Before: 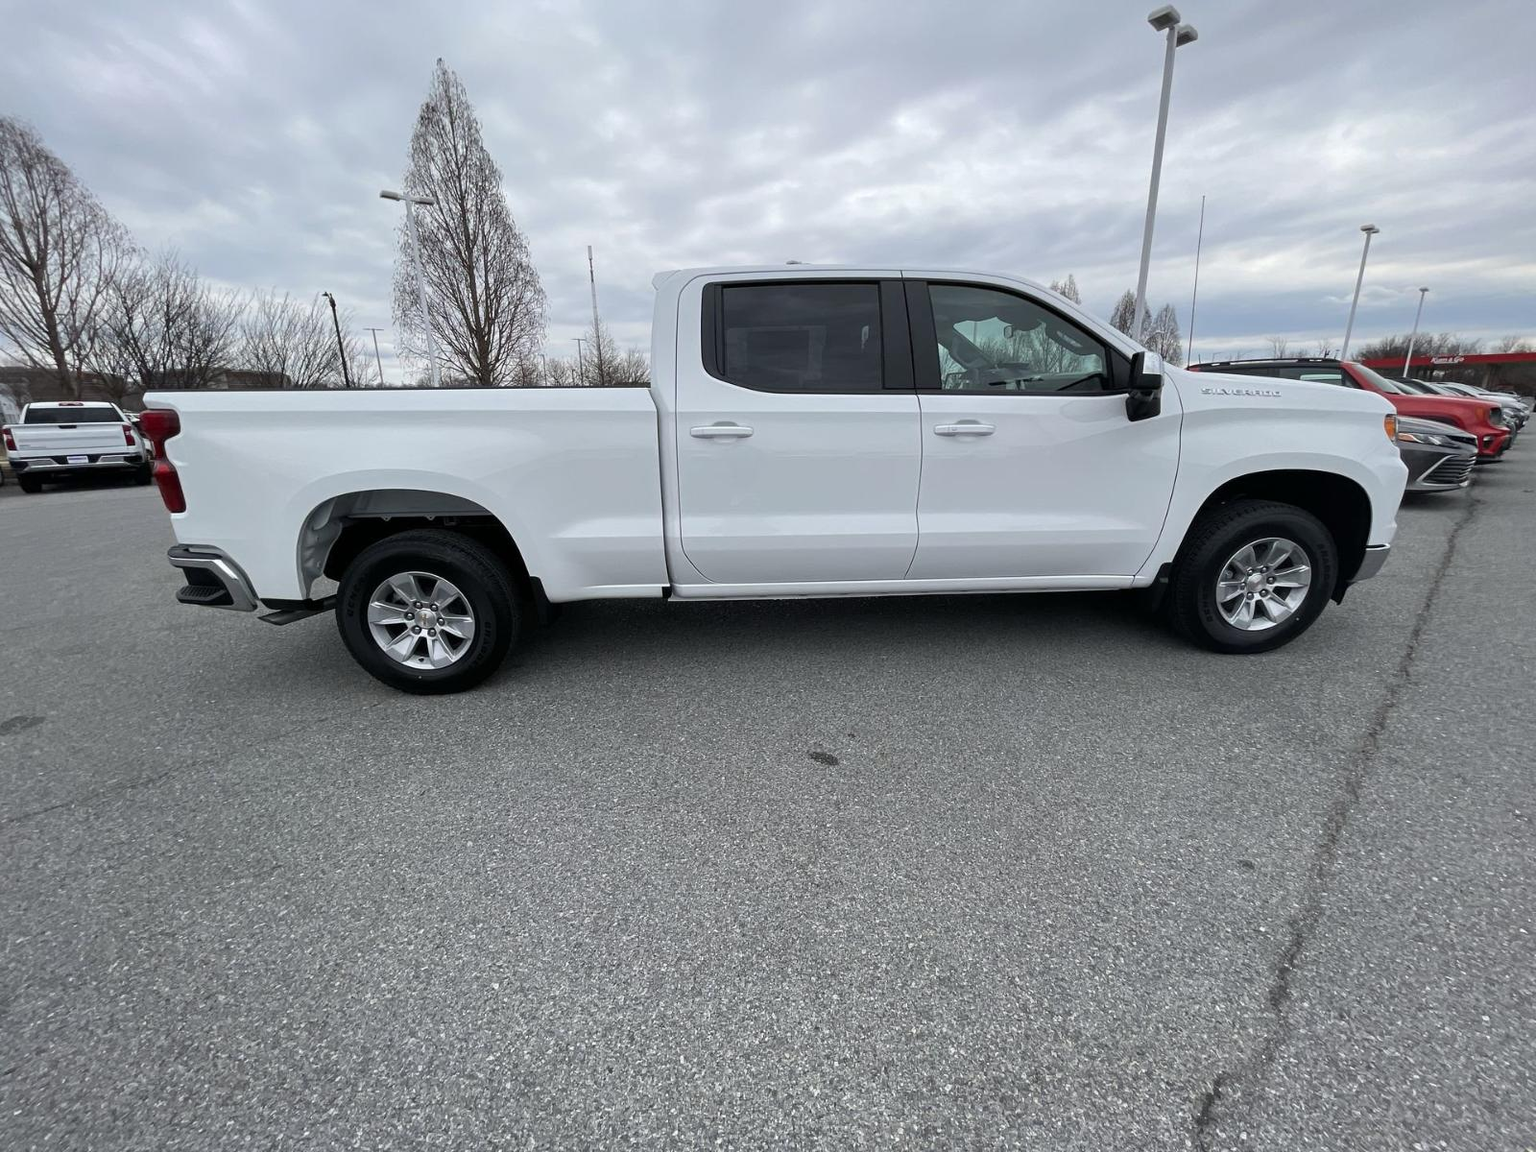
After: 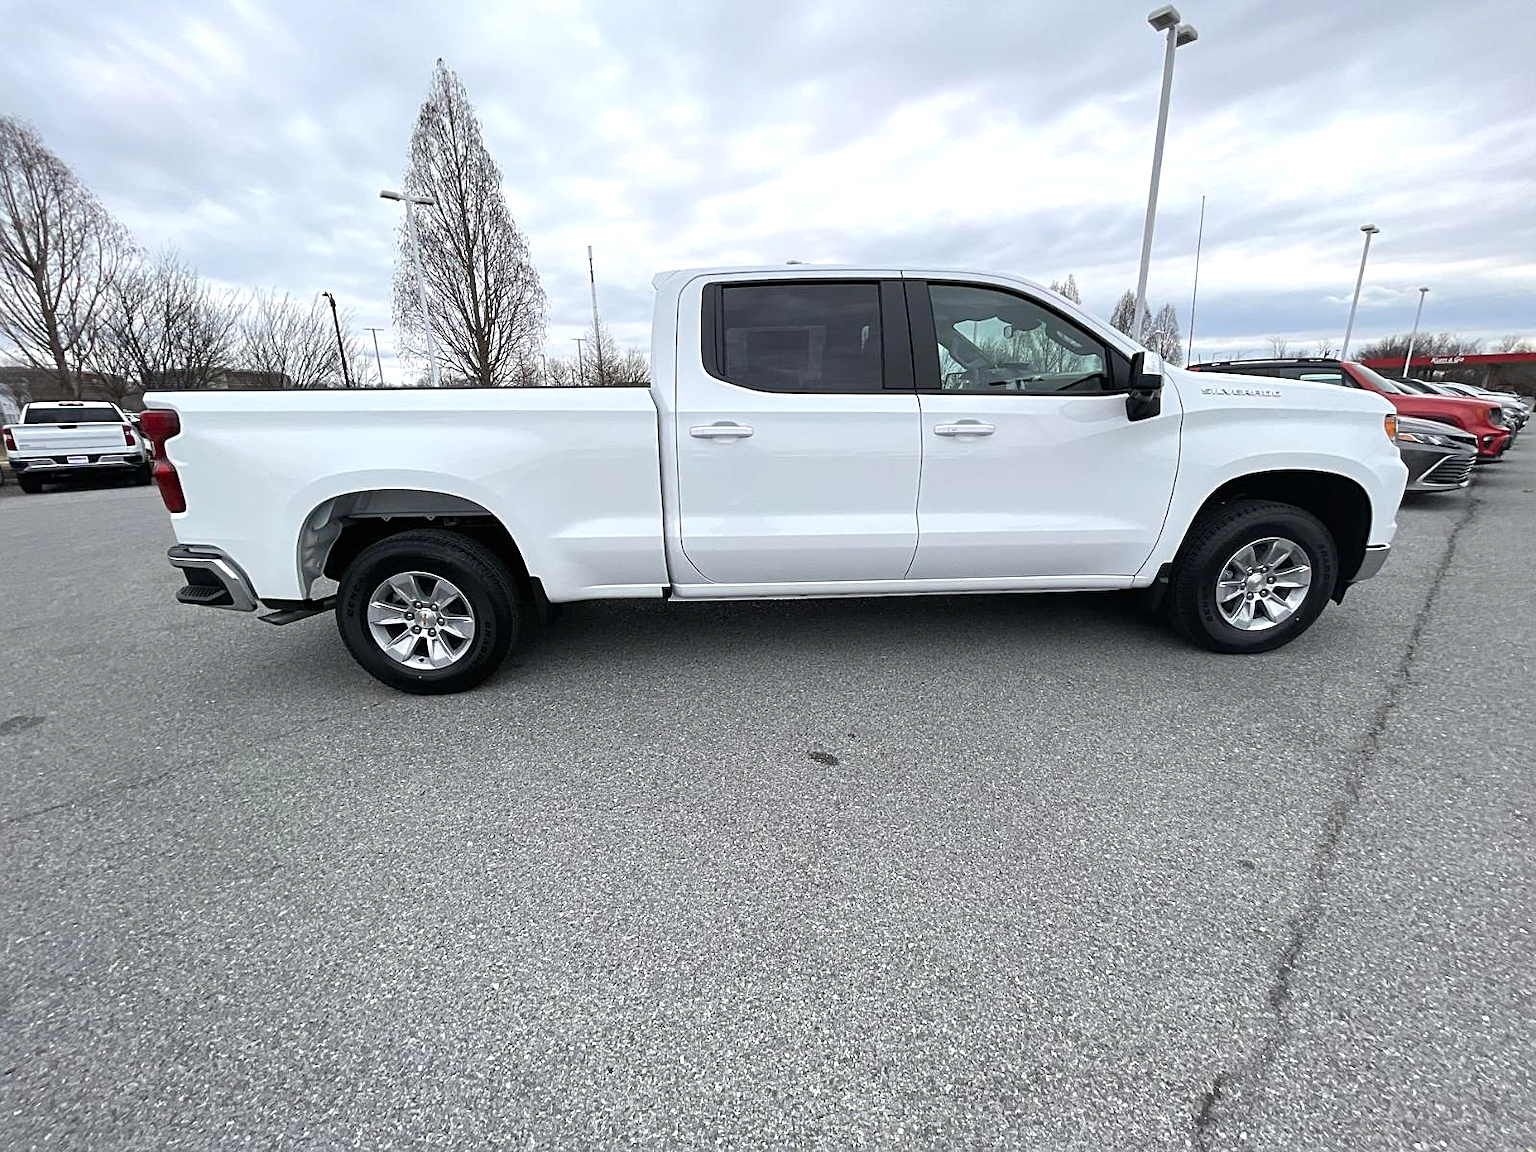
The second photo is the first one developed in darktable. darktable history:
exposure: black level correction 0, exposure 0.499 EV, compensate exposure bias true, compensate highlight preservation false
sharpen: on, module defaults
